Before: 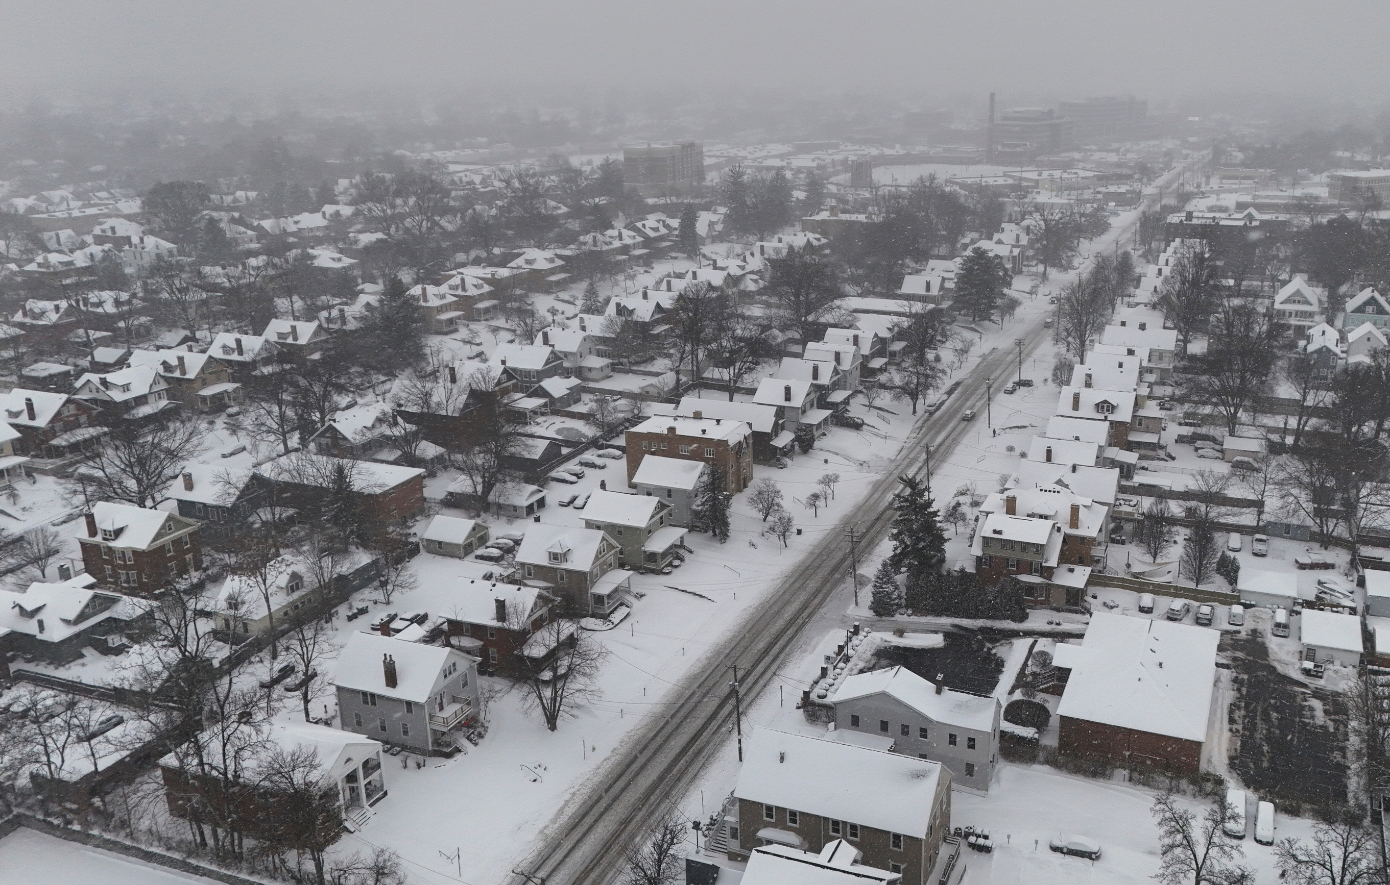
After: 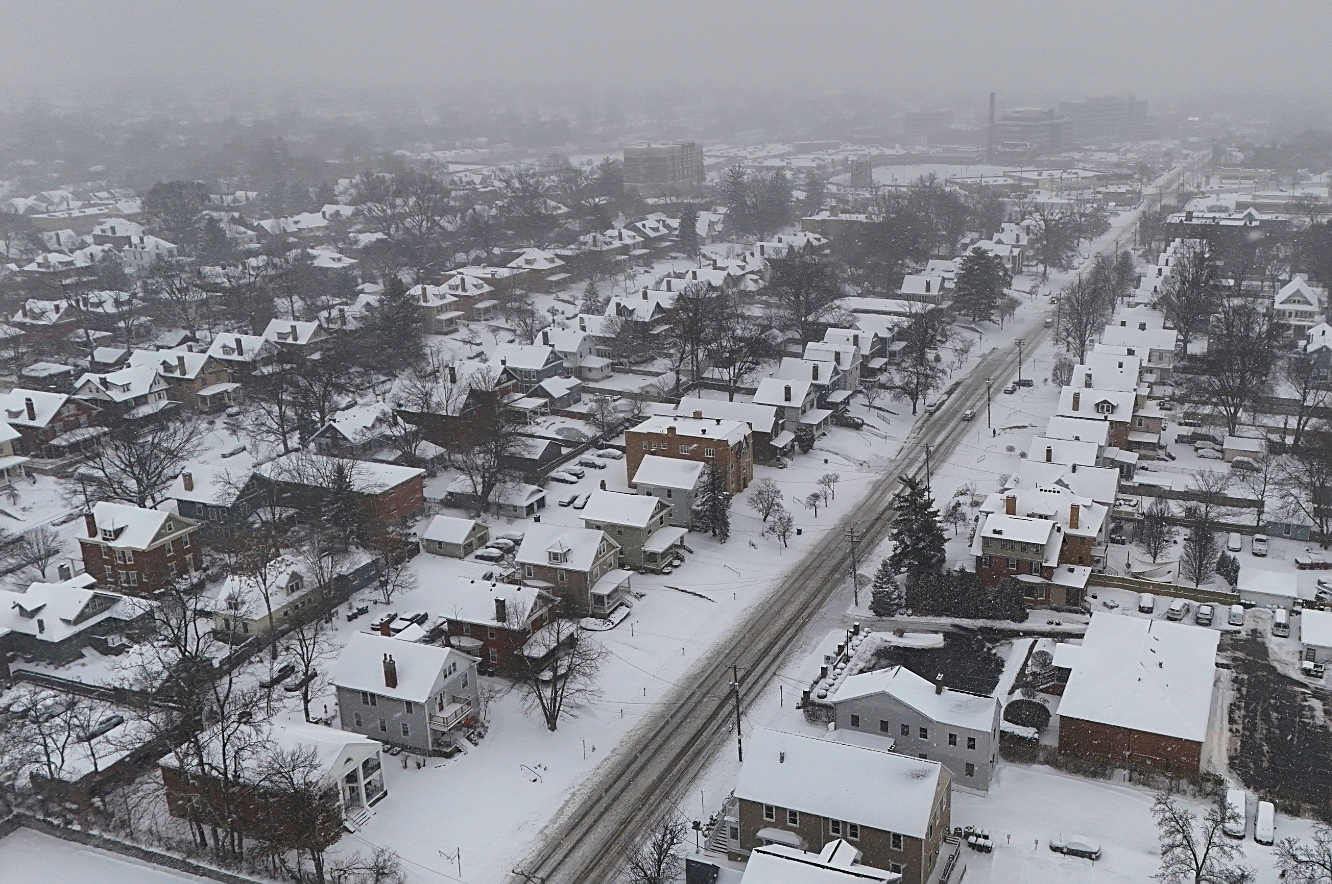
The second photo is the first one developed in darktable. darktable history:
crop: right 4.126%, bottom 0.031%
sharpen: radius 1.967
color balance rgb: linear chroma grading › global chroma 10%, perceptual saturation grading › global saturation 30%, global vibrance 10%
